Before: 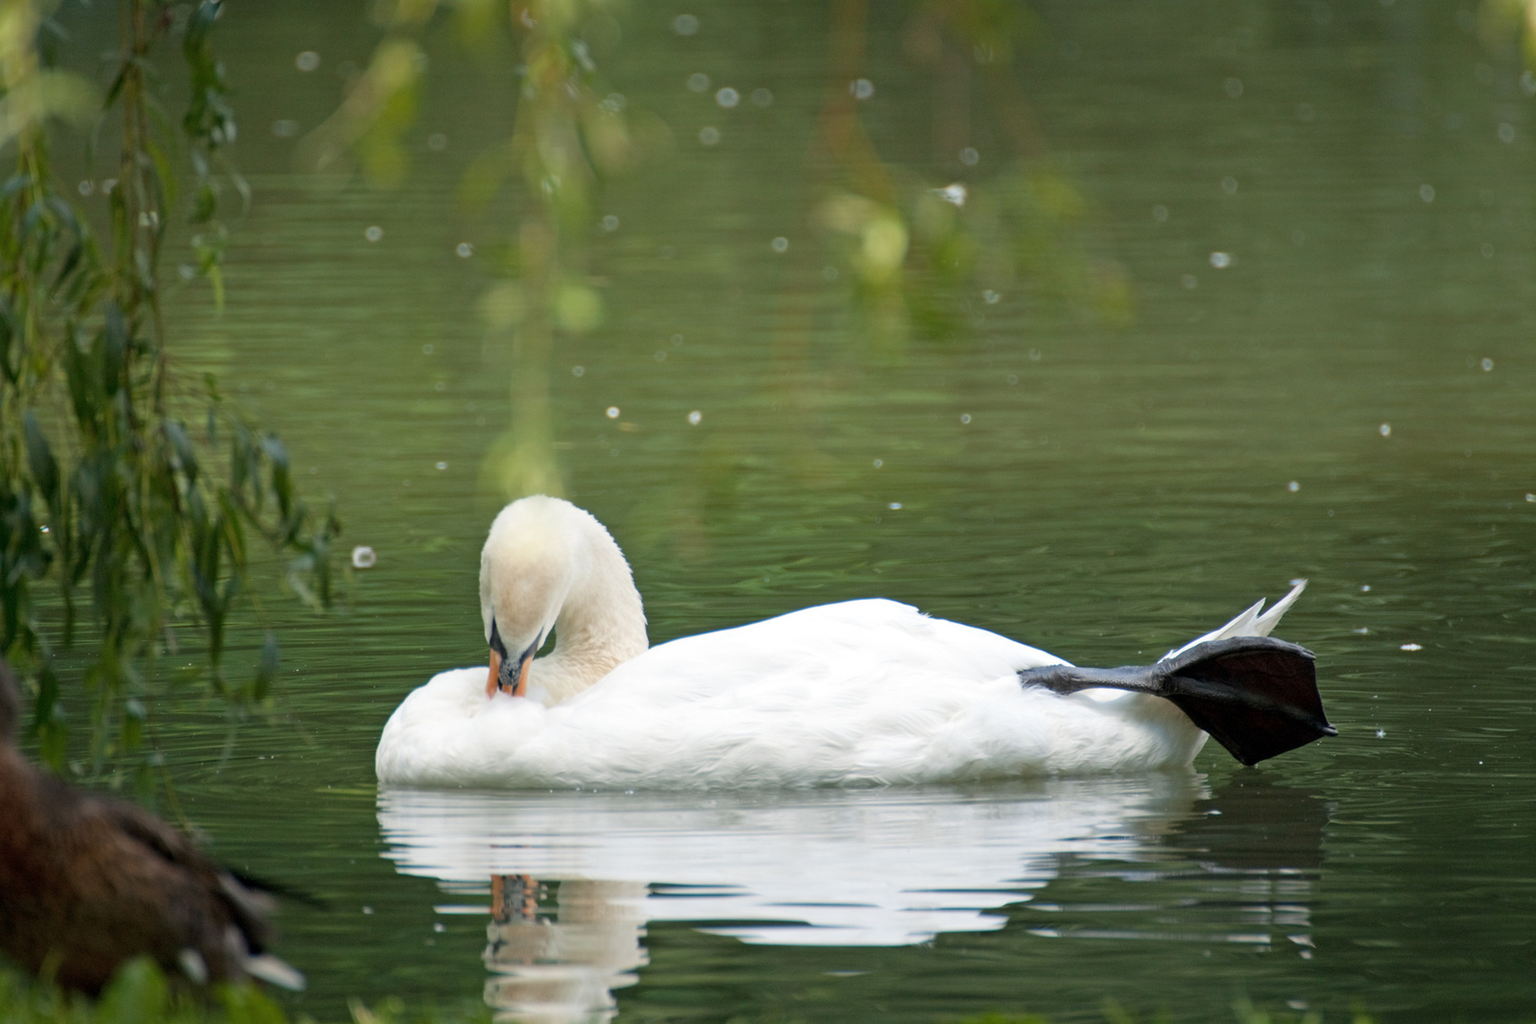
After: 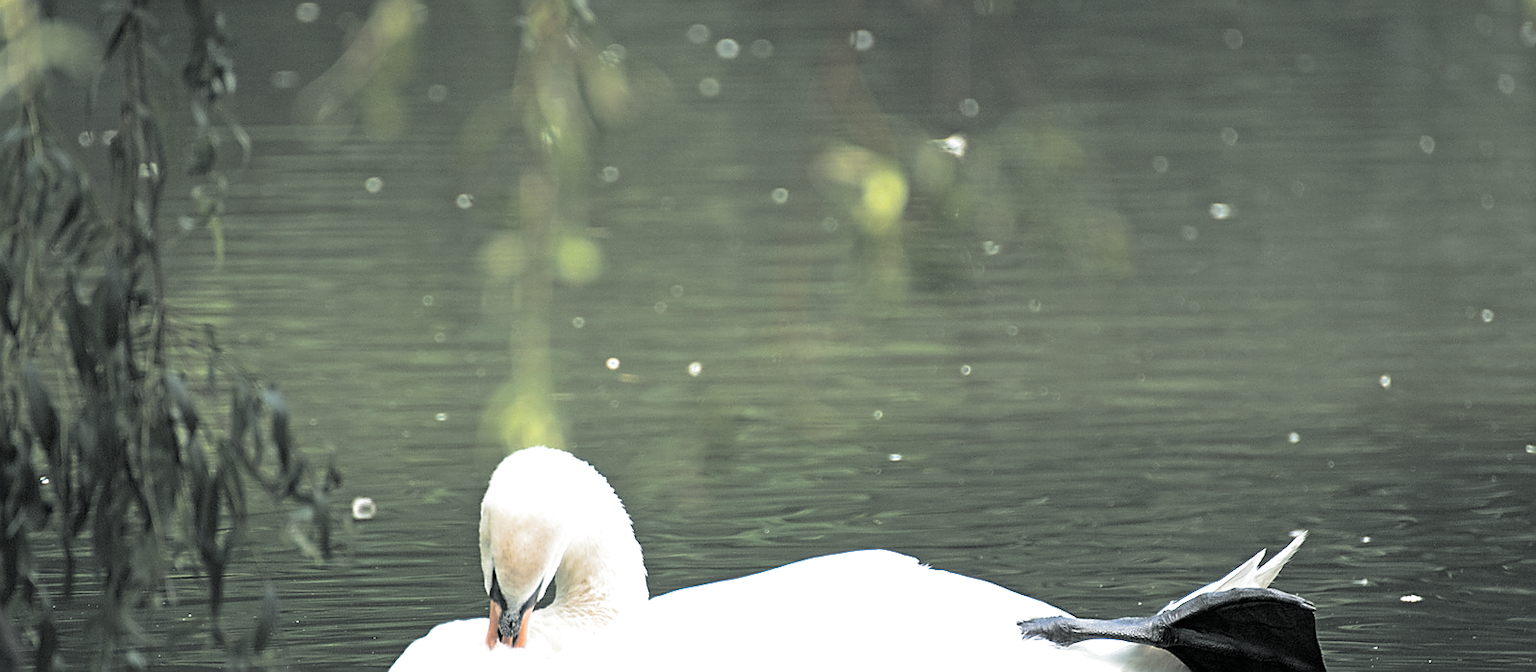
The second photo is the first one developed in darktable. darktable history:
crop and rotate: top 4.848%, bottom 29.503%
split-toning: shadows › hue 190.8°, shadows › saturation 0.05, highlights › hue 54°, highlights › saturation 0.05, compress 0%
exposure: black level correction 0, exposure 0.7 EV, compensate exposure bias true, compensate highlight preservation false
sharpen: radius 1.4, amount 1.25, threshold 0.7
